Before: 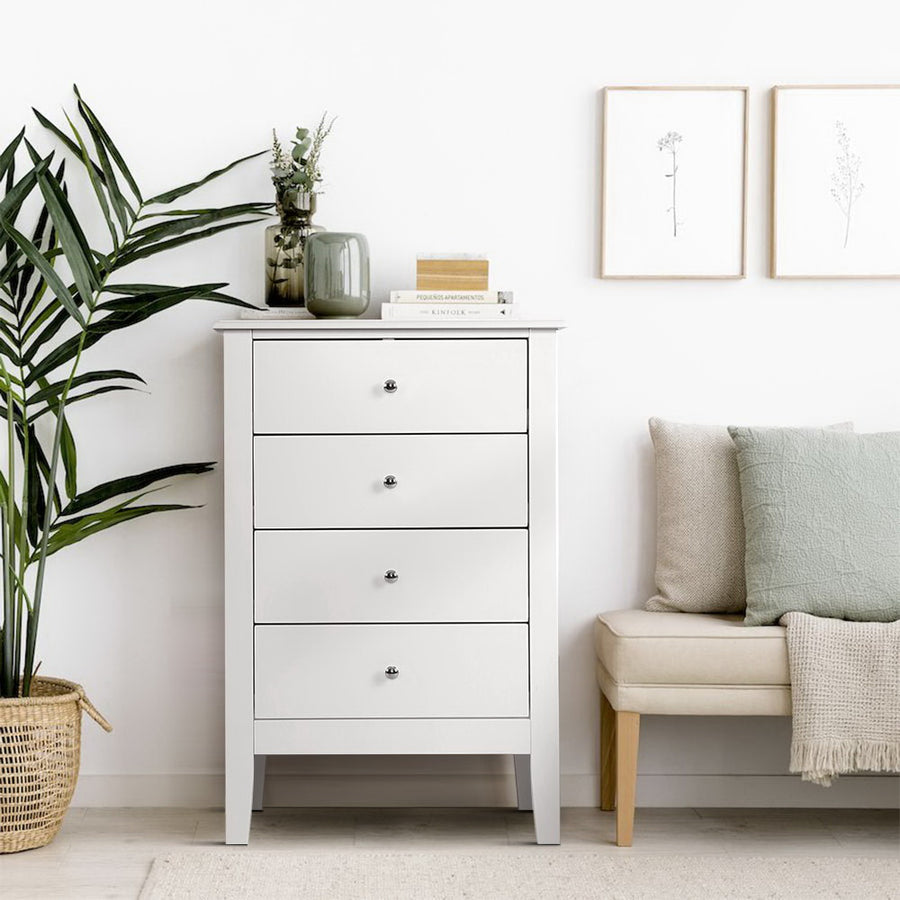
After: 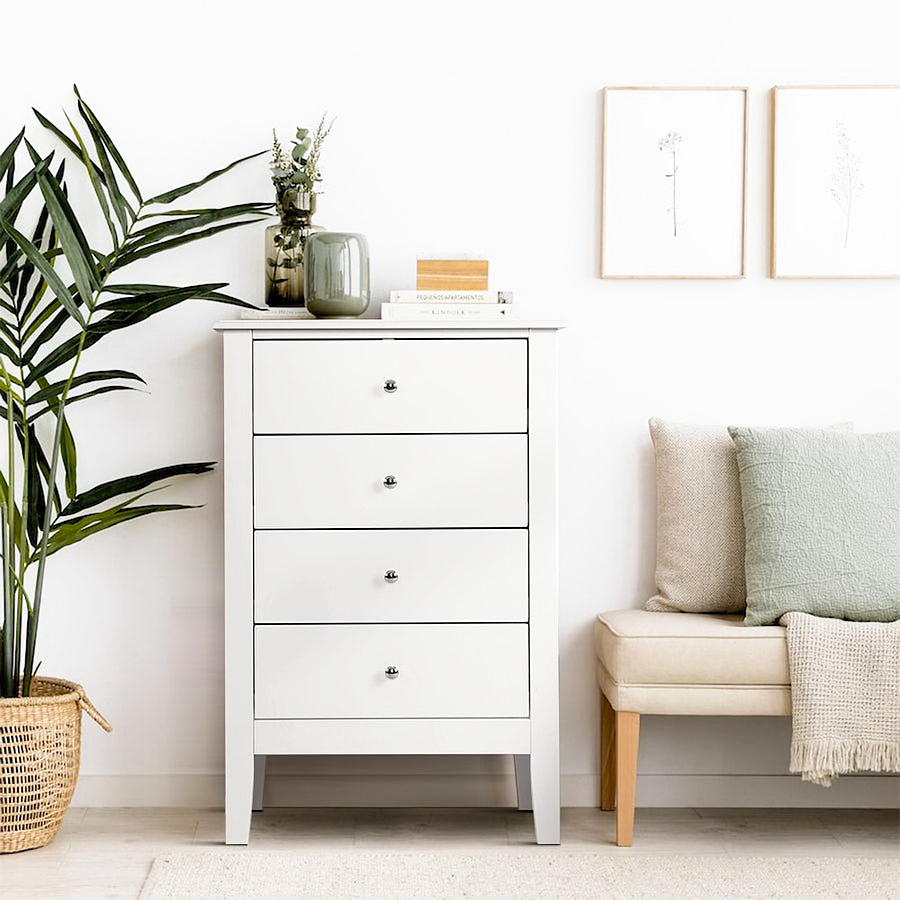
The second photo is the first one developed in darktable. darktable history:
base curve: curves: ch0 [(0, 0) (0.666, 0.806) (1, 1)], preserve colors none
color zones: curves: ch1 [(0.235, 0.558) (0.75, 0.5)]; ch2 [(0.25, 0.462) (0.749, 0.457)]
sharpen: radius 1.044
